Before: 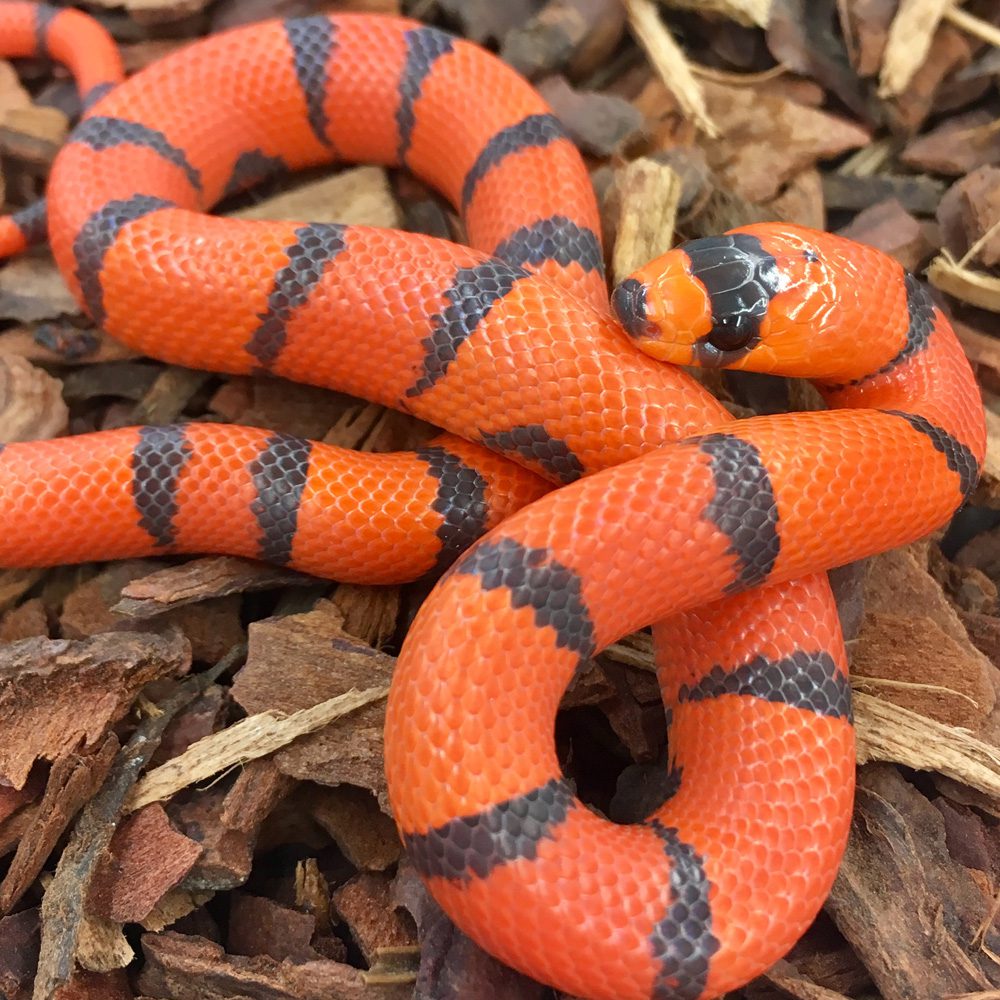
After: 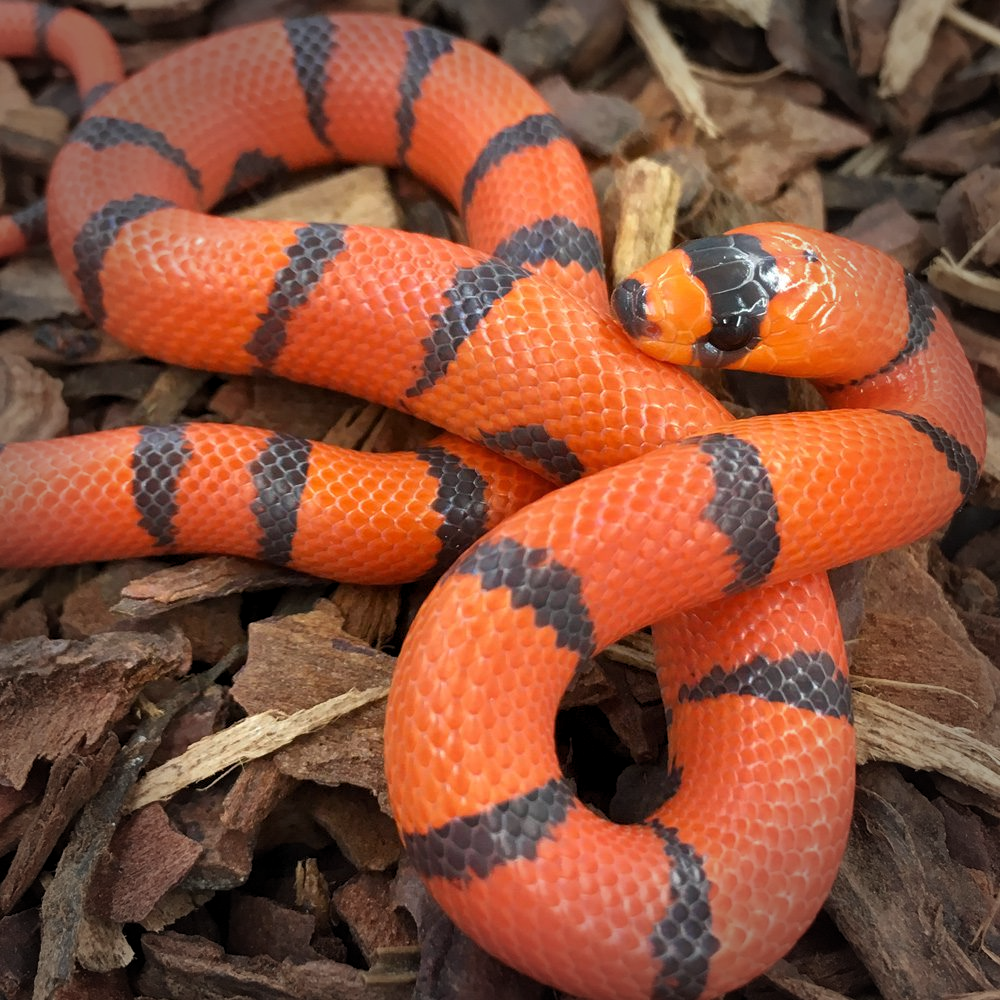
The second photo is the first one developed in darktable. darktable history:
vignetting: fall-off start 66.7%, fall-off radius 39.74%, brightness -0.576, saturation -0.258, automatic ratio true, width/height ratio 0.671, dithering 16-bit output
levels: levels [0.026, 0.507, 0.987]
